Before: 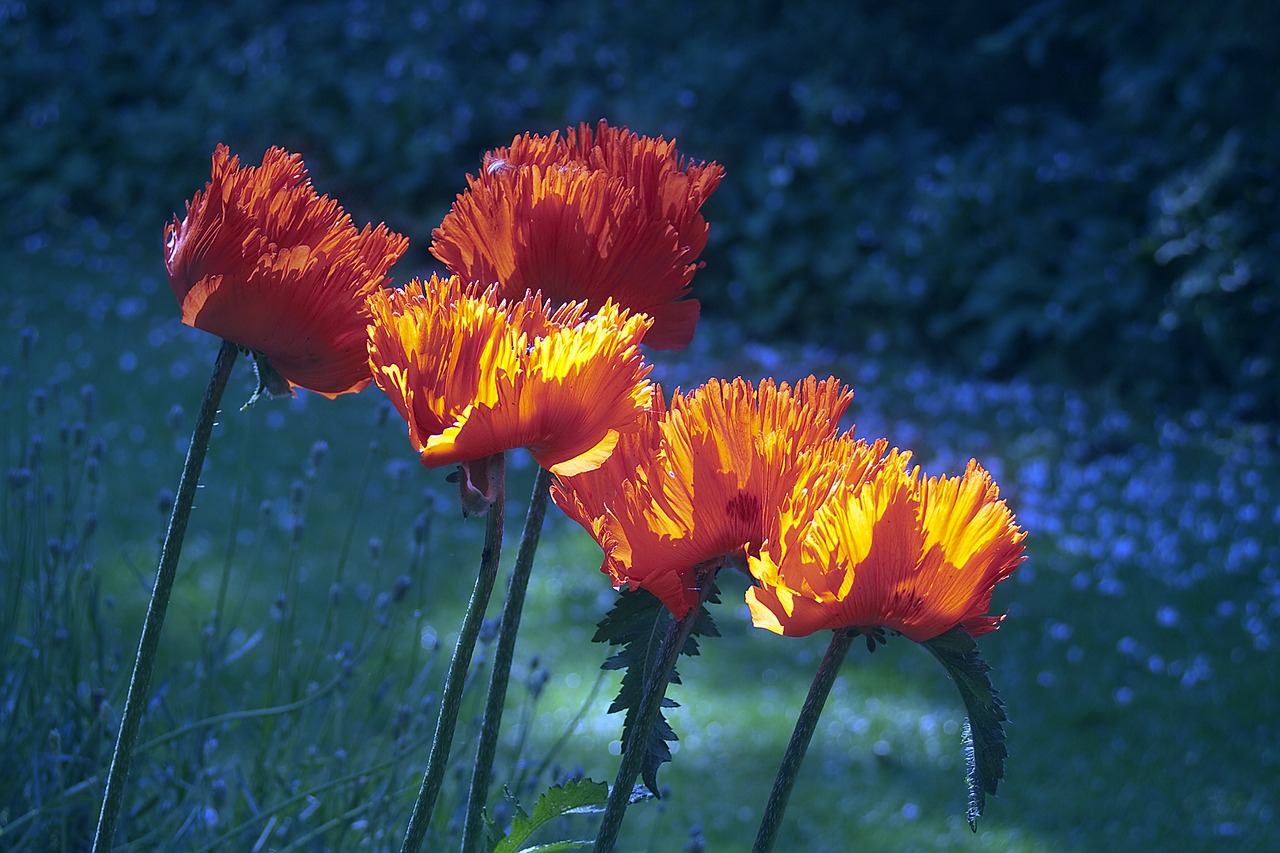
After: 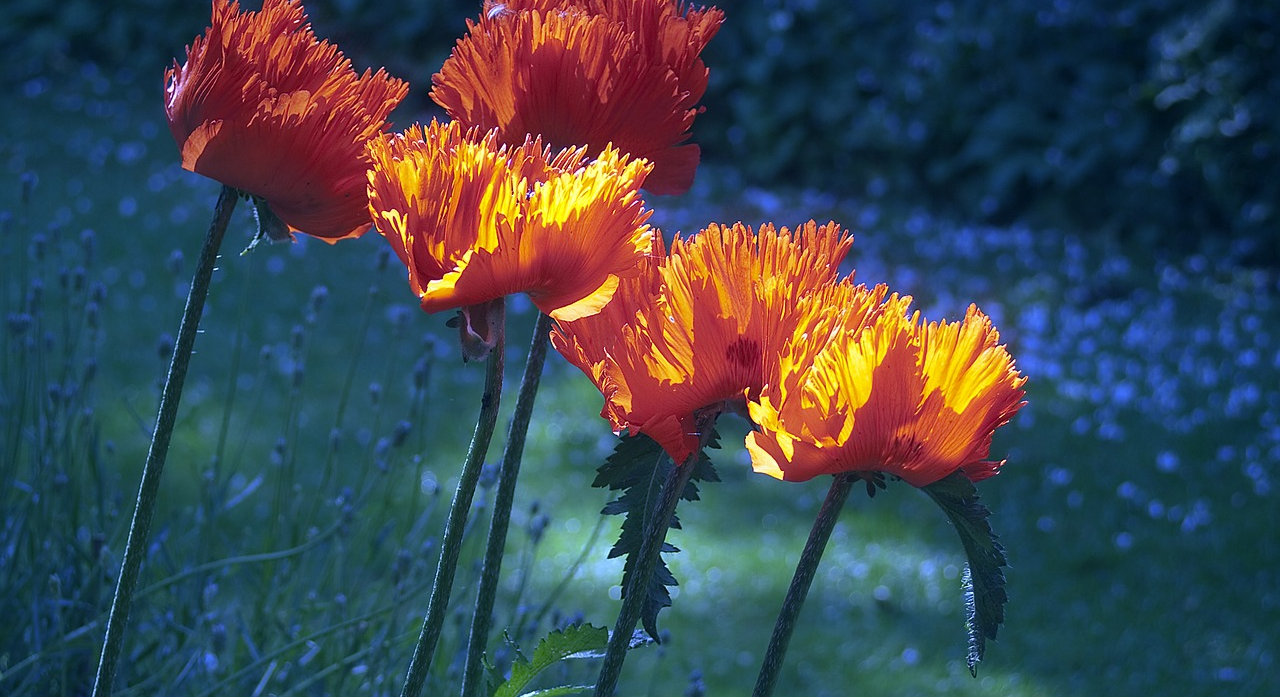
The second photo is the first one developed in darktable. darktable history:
crop and rotate: top 18.216%
